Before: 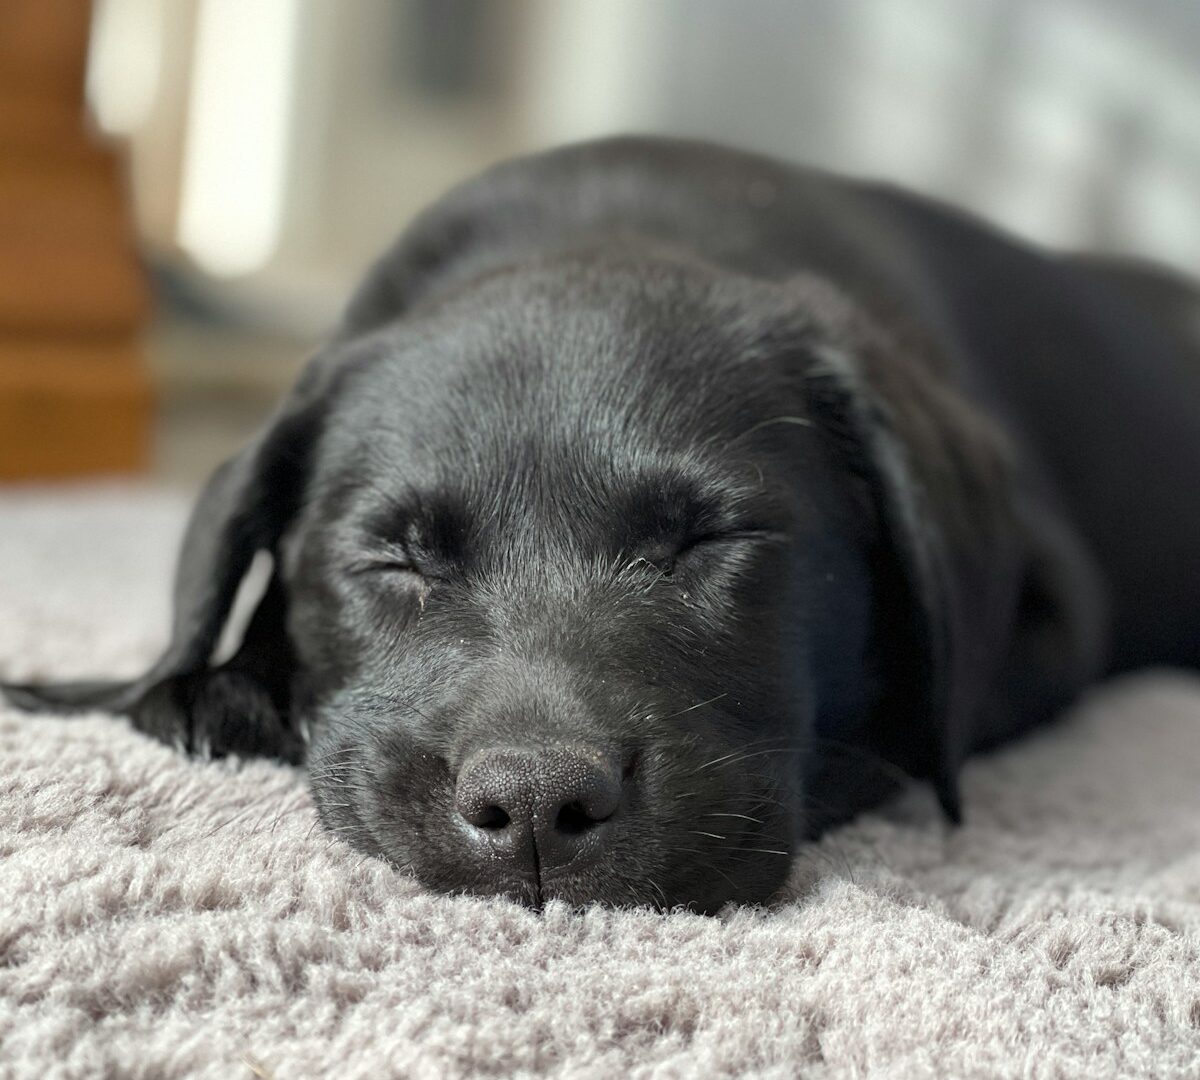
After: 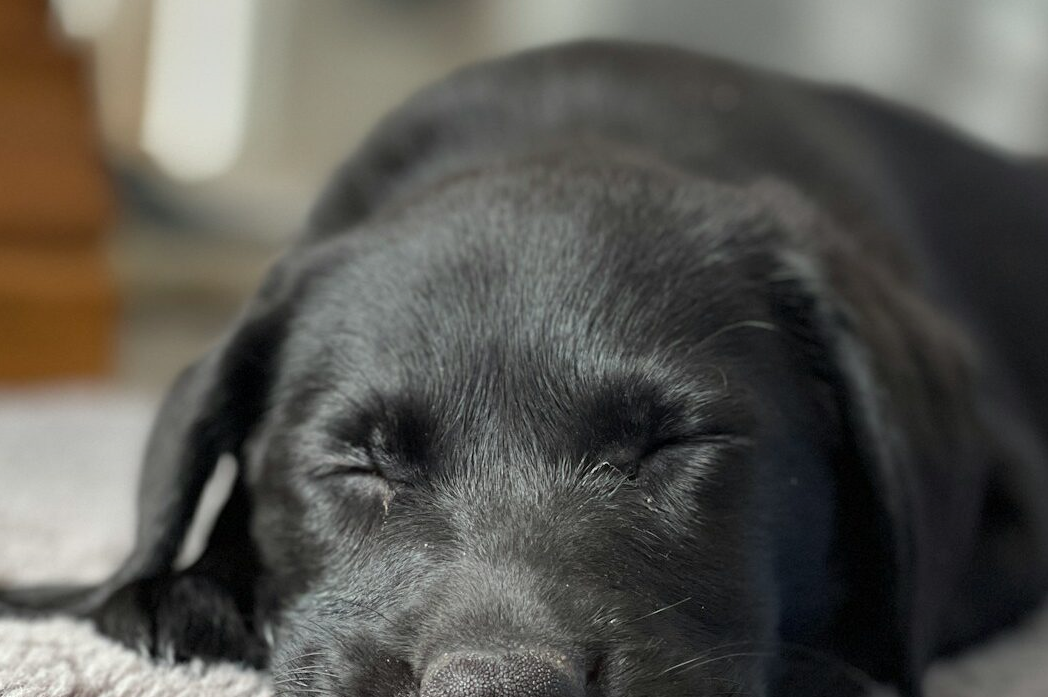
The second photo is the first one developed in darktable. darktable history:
graduated density: on, module defaults
crop: left 3.015%, top 8.969%, right 9.647%, bottom 26.457%
